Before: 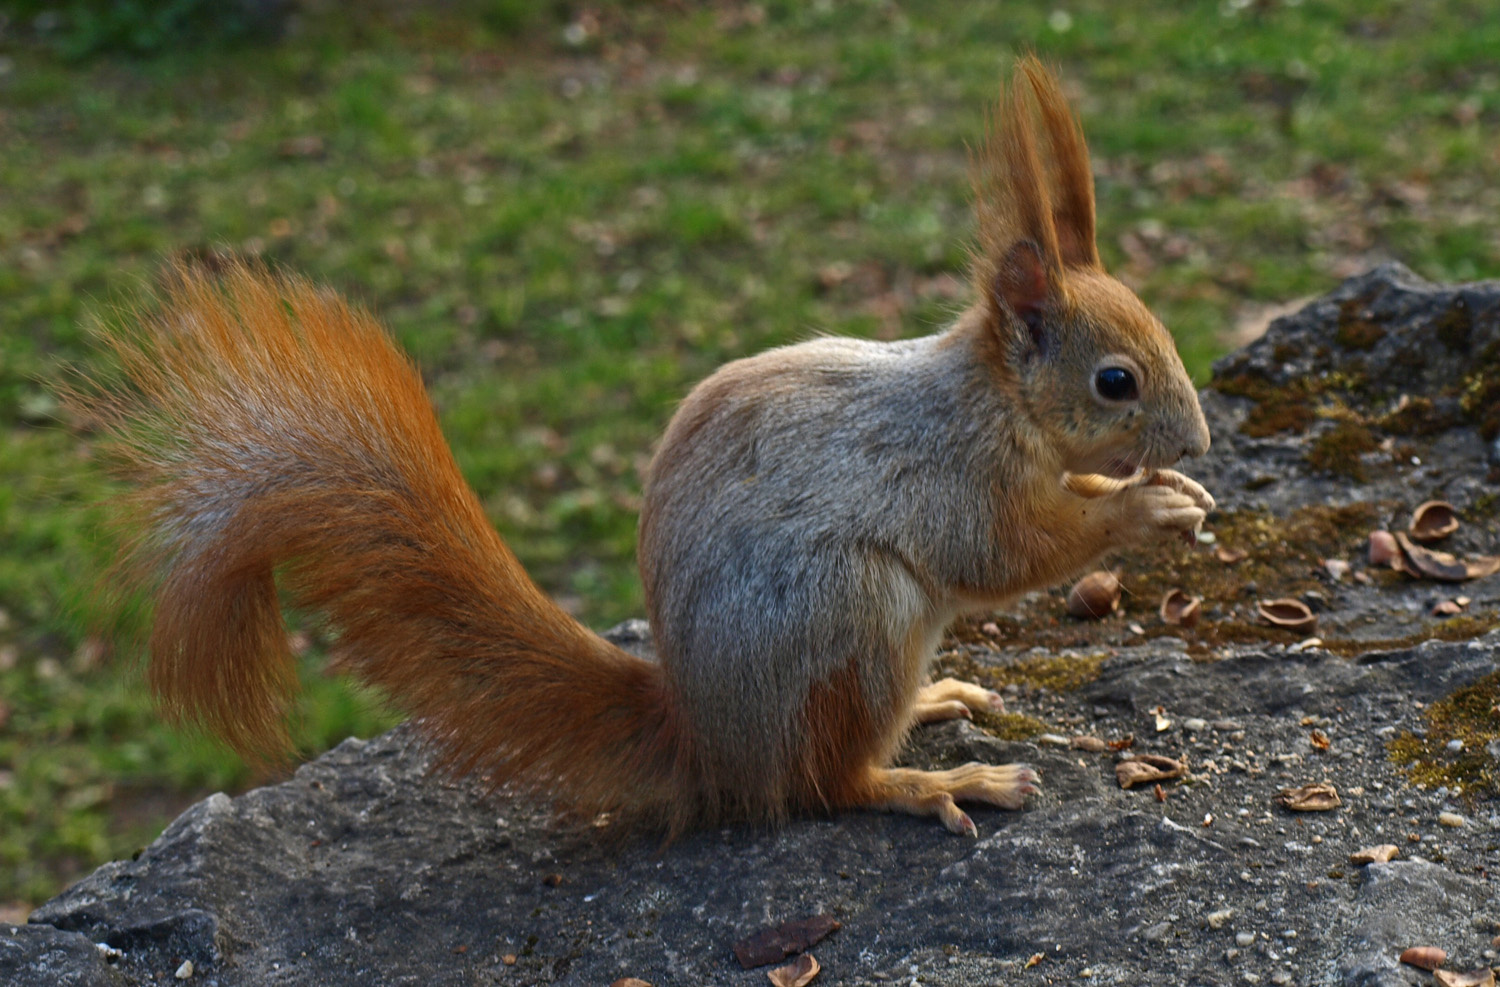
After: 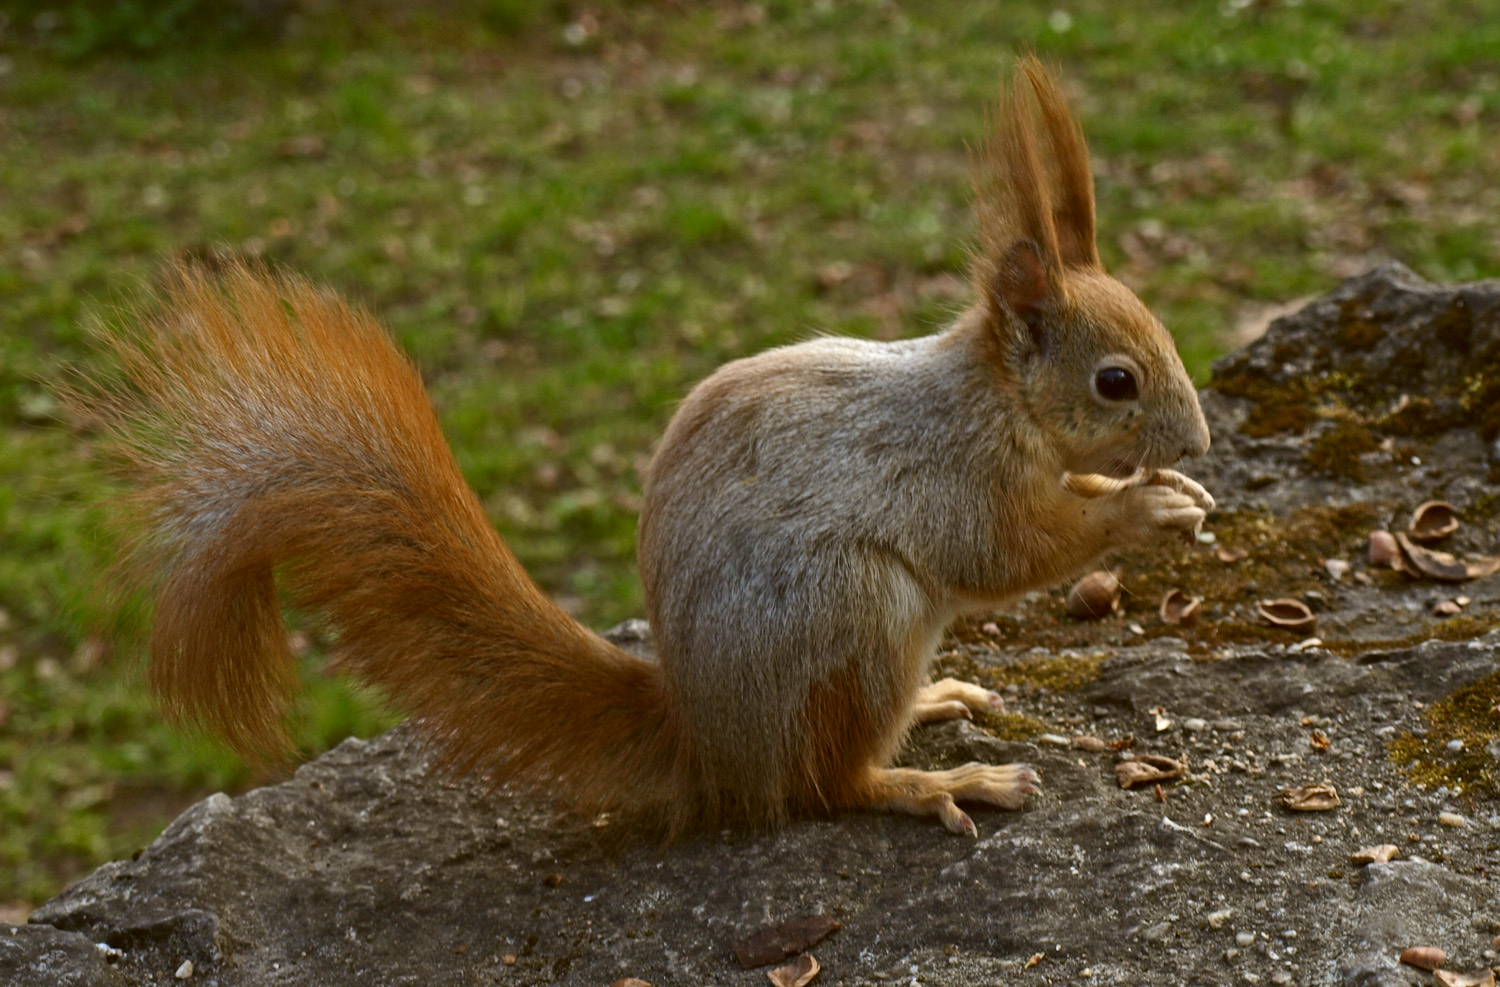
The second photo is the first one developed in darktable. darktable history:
color correction: highlights a* -0.365, highlights b* 0.182, shadows a* 4.48, shadows b* 20.87
color zones: curves: ch1 [(0, 0.469) (0.001, 0.469) (0.12, 0.446) (0.248, 0.469) (0.5, 0.5) (0.748, 0.5) (0.999, 0.469) (1, 0.469)], mix 101.03%
